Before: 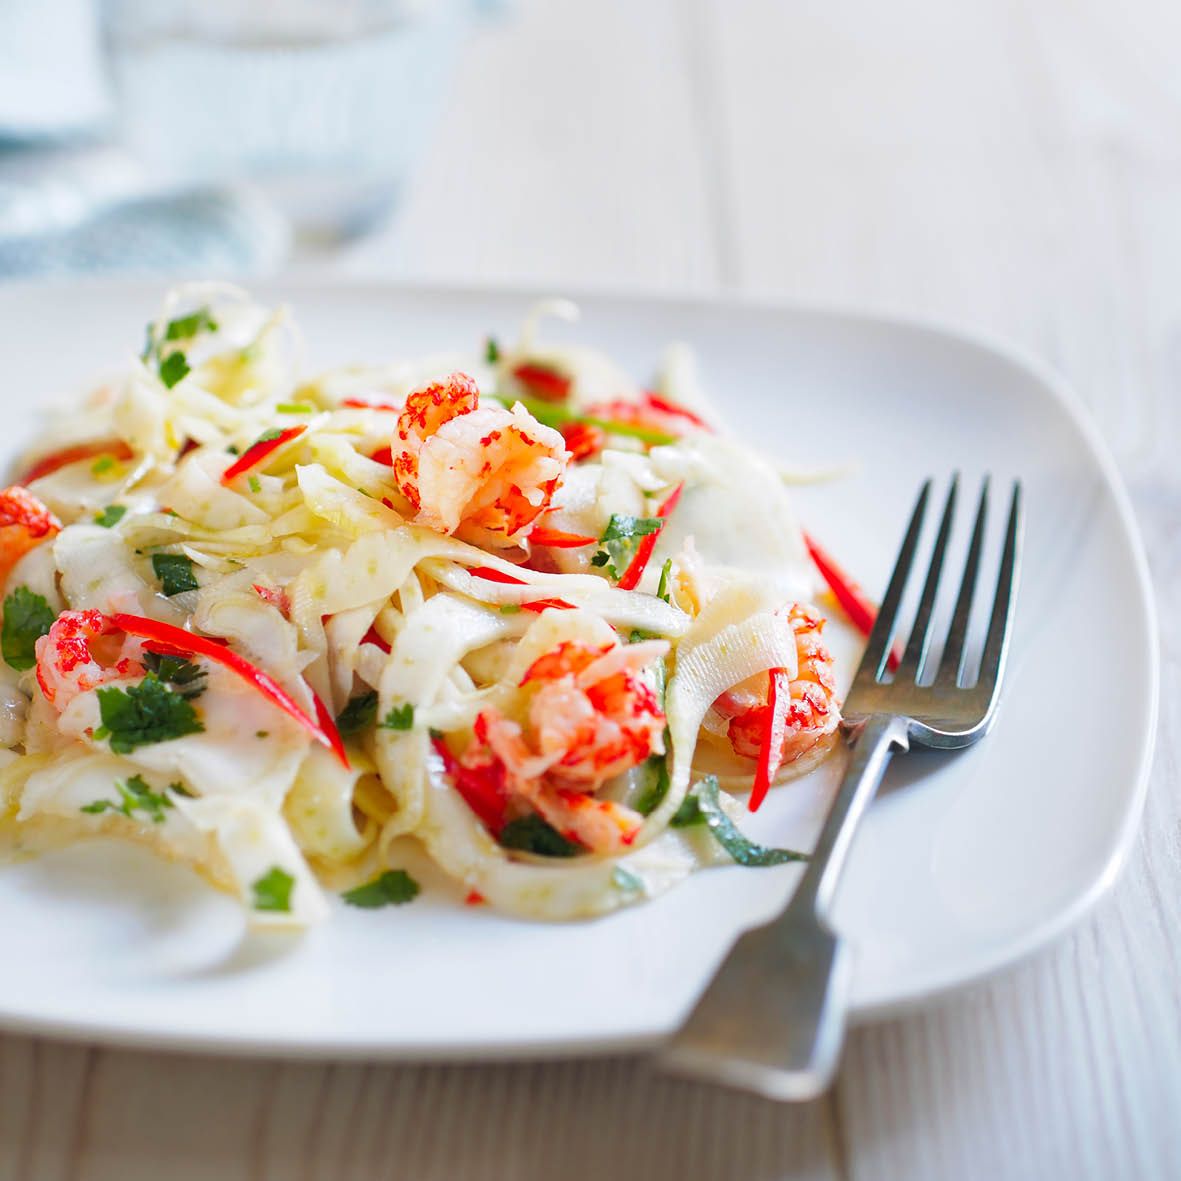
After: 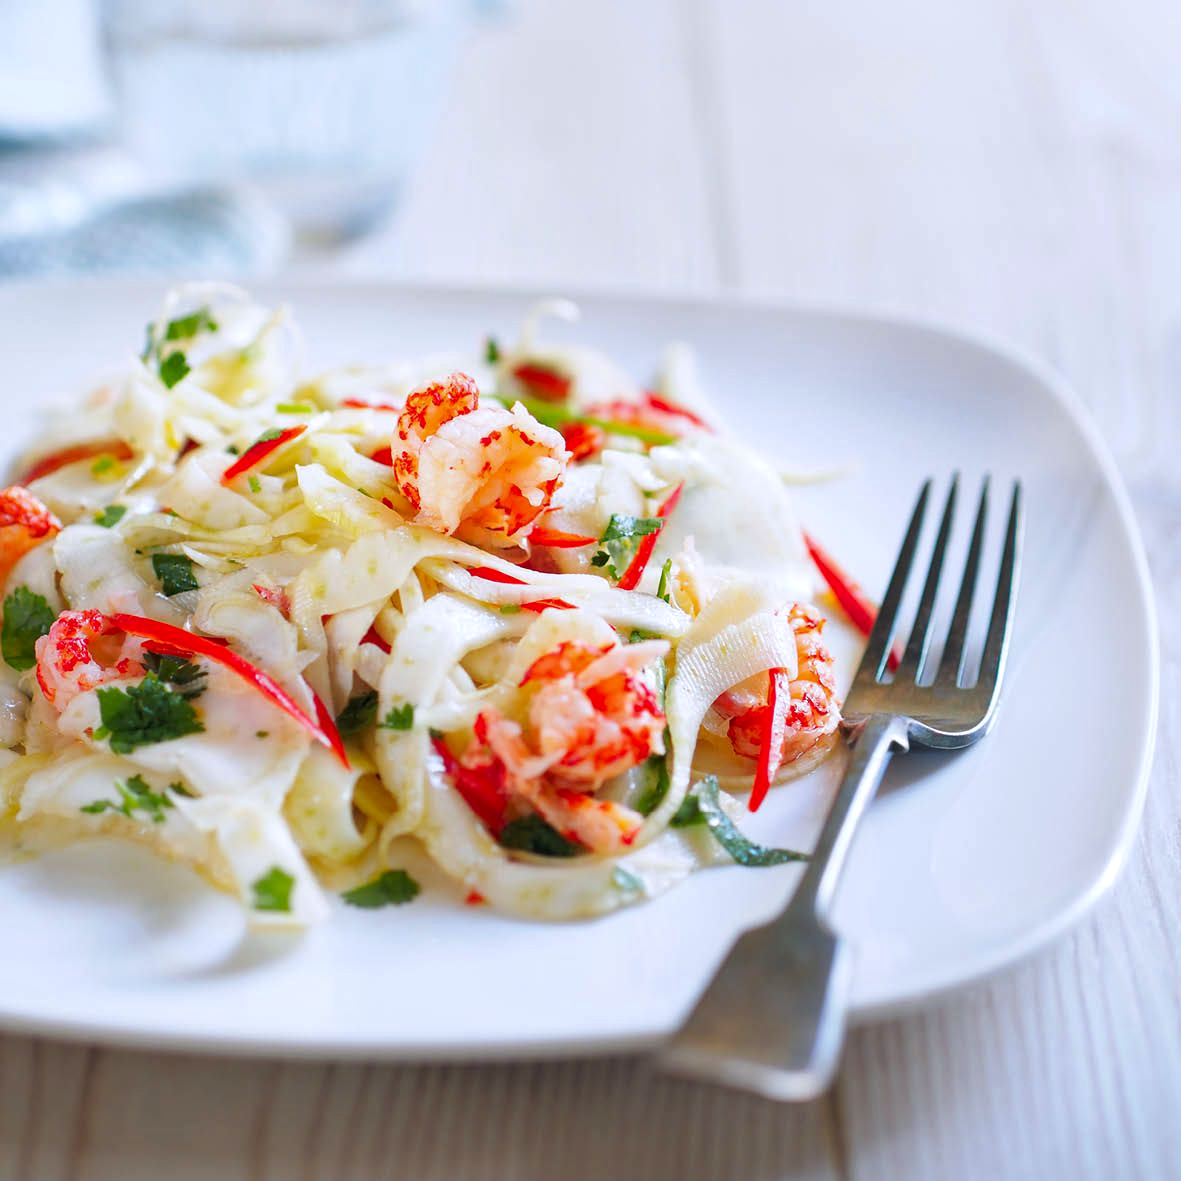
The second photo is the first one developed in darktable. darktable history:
white balance: red 0.984, blue 1.059
local contrast: highlights 100%, shadows 100%, detail 120%, midtone range 0.2
